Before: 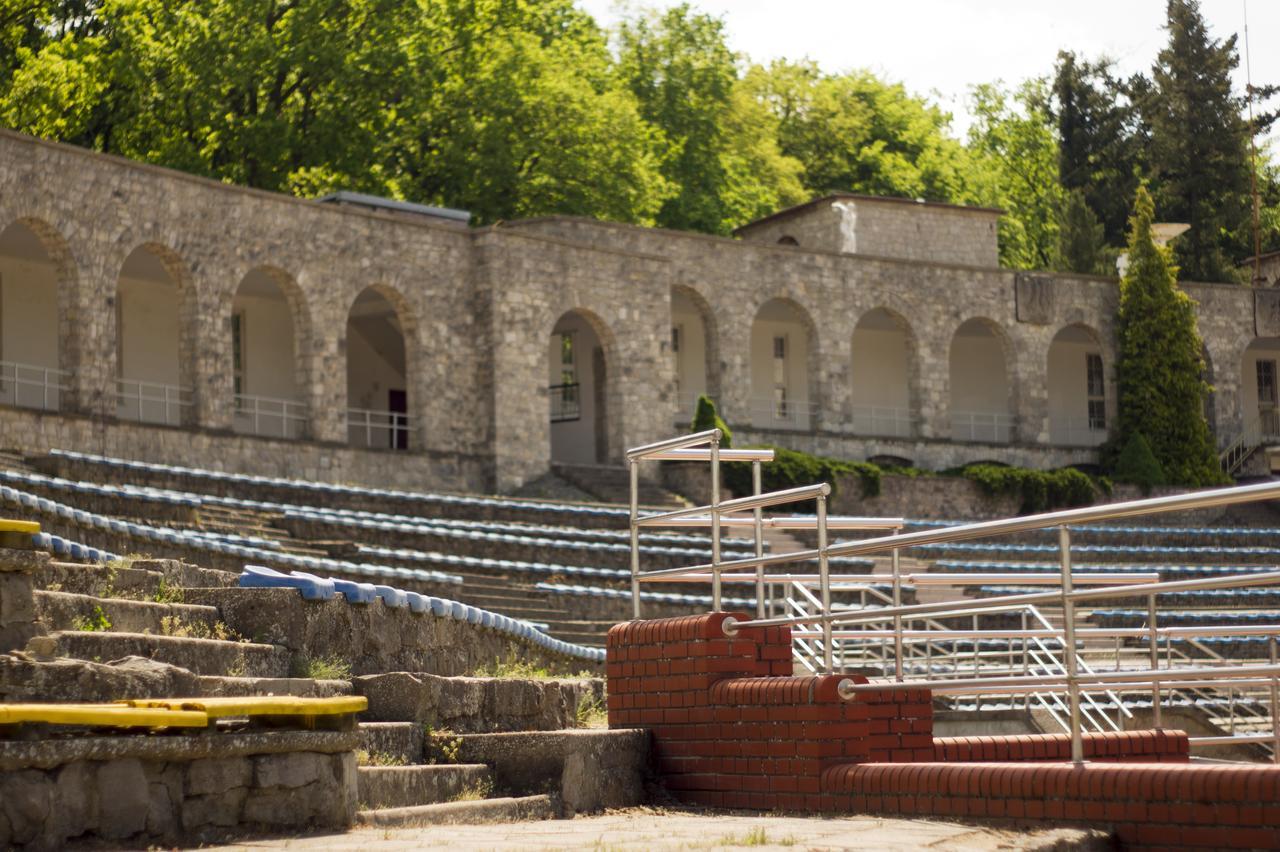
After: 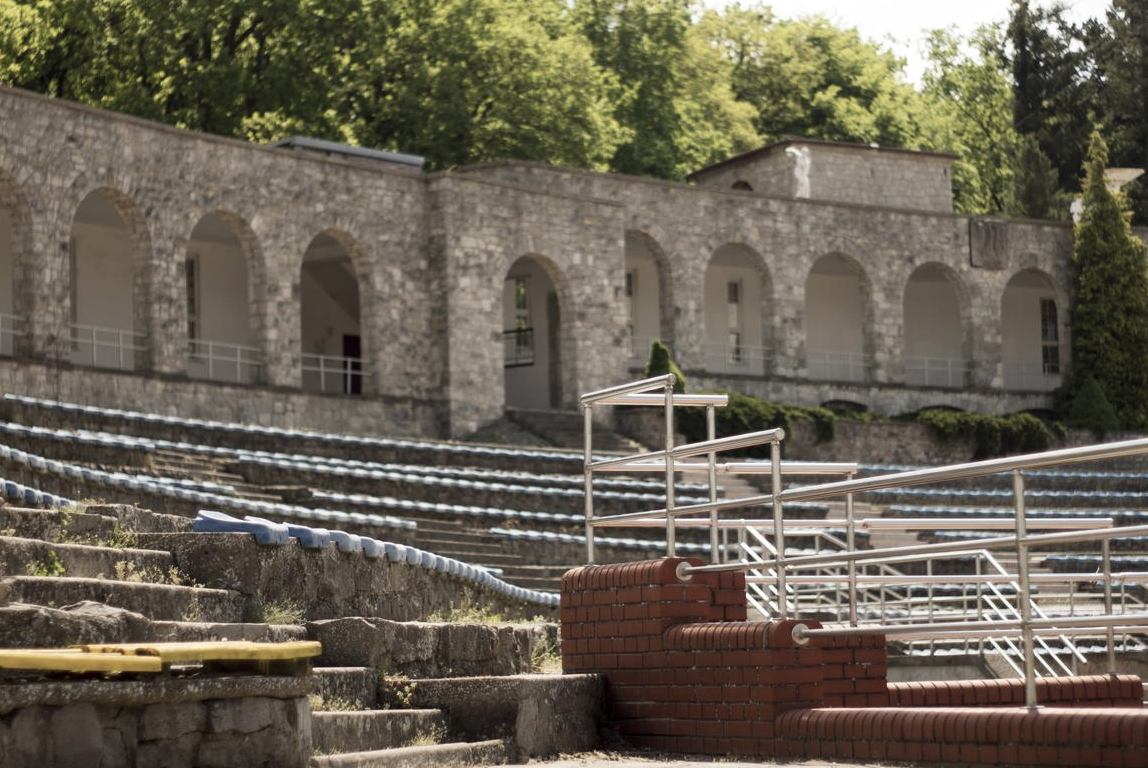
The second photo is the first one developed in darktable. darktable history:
crop: left 3.637%, top 6.46%, right 6.67%, bottom 3.302%
contrast brightness saturation: contrast 0.098, saturation -0.378
